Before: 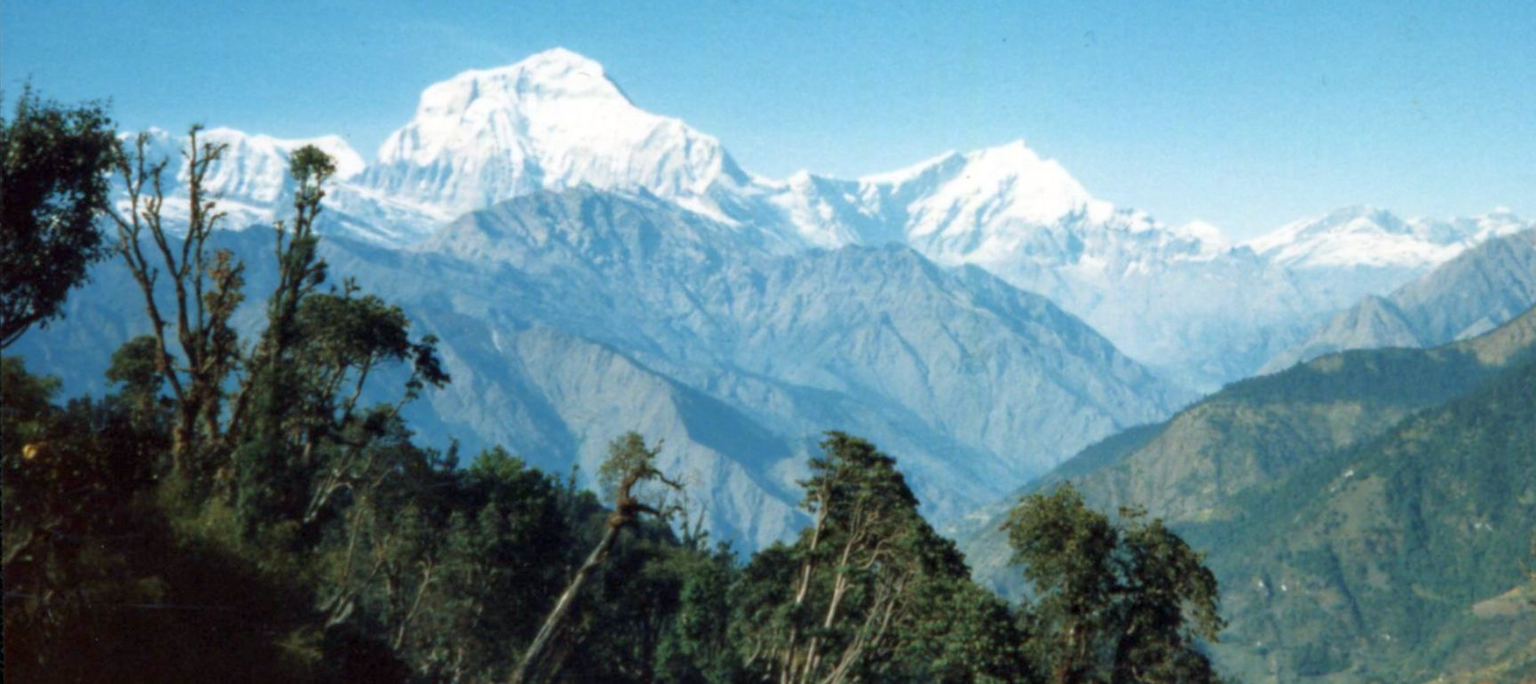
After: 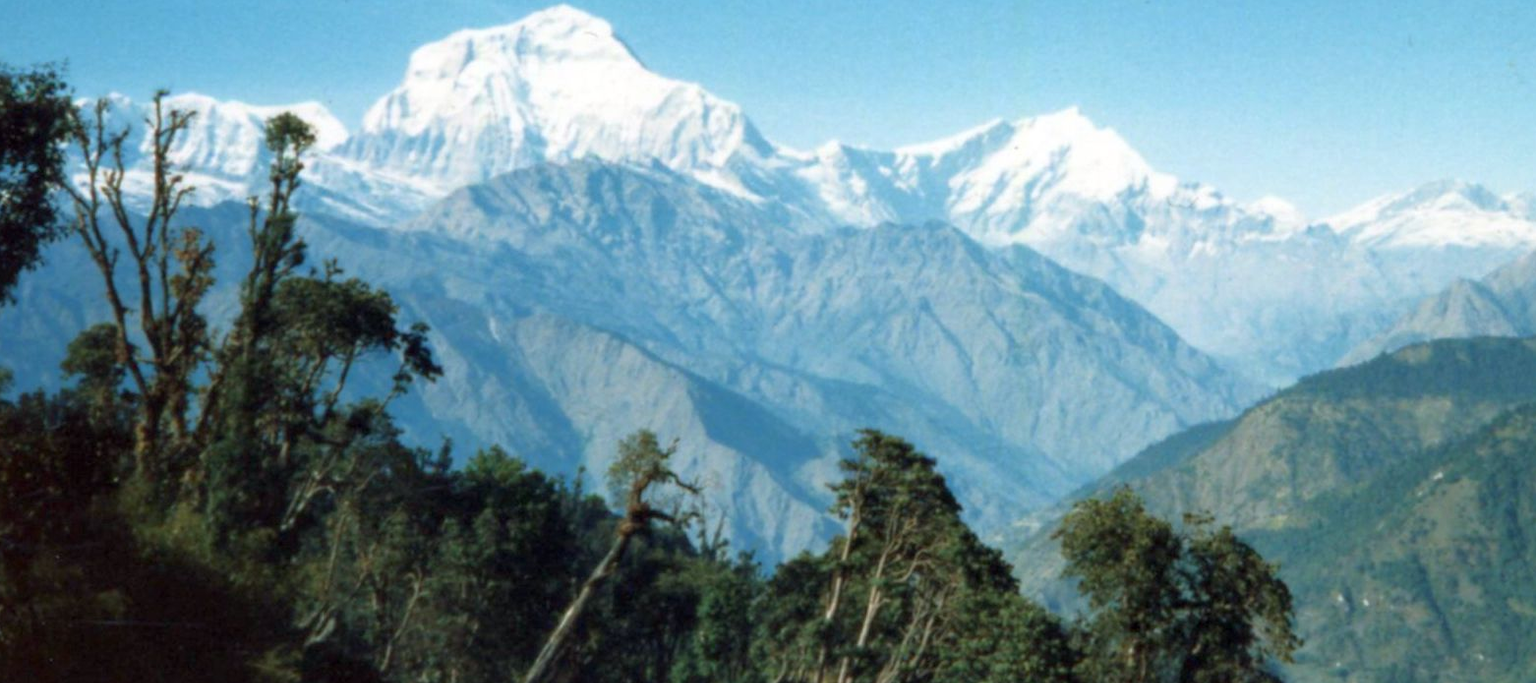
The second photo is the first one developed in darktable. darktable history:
white balance: emerald 1
crop: left 3.305%, top 6.436%, right 6.389%, bottom 3.258%
